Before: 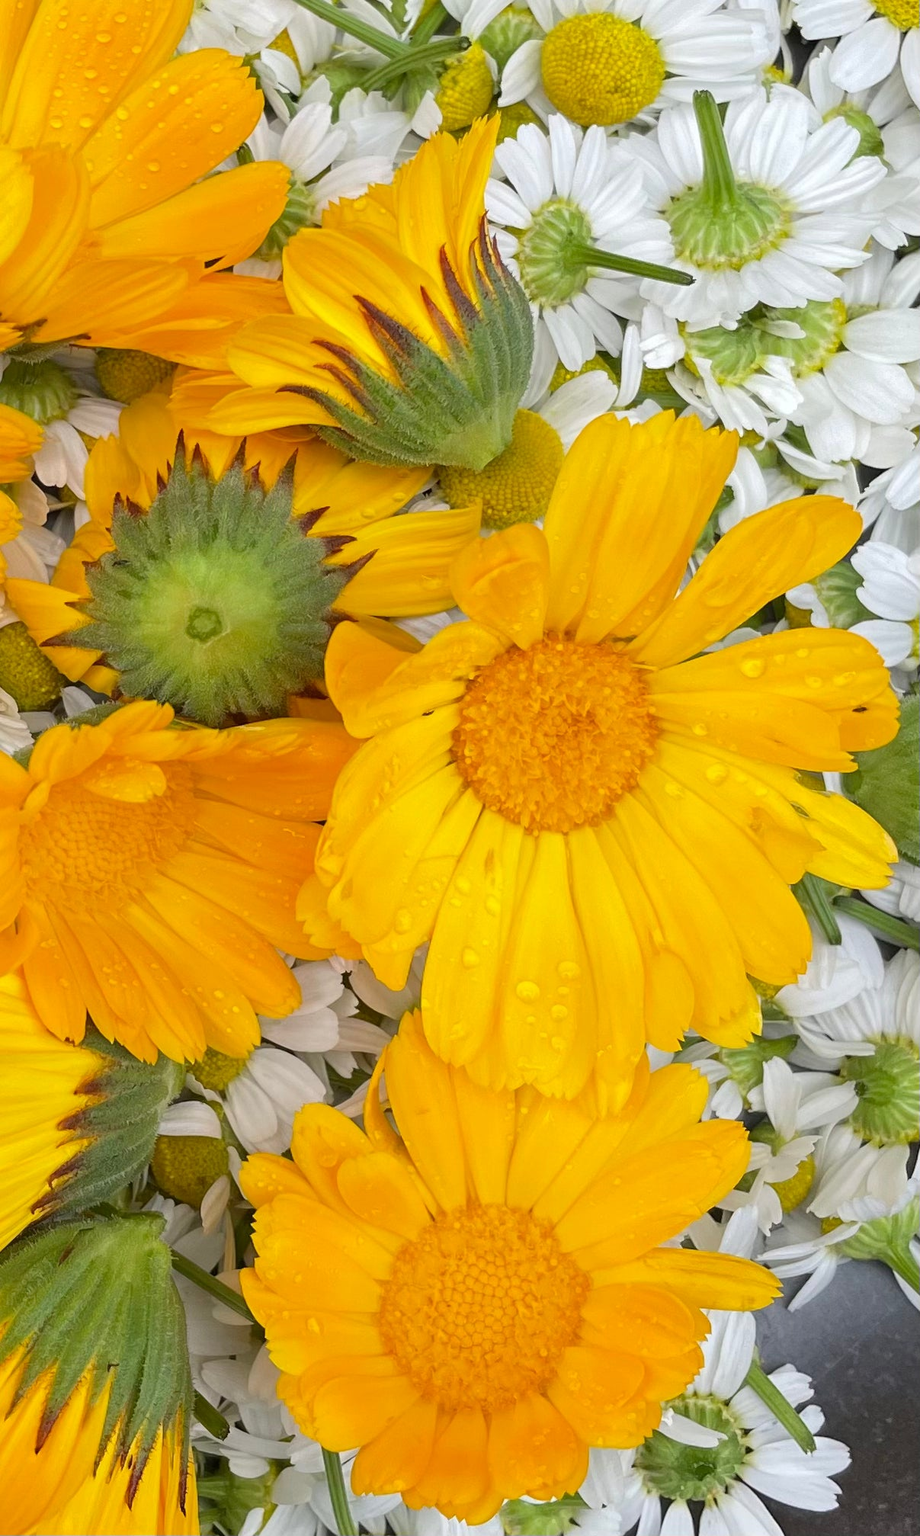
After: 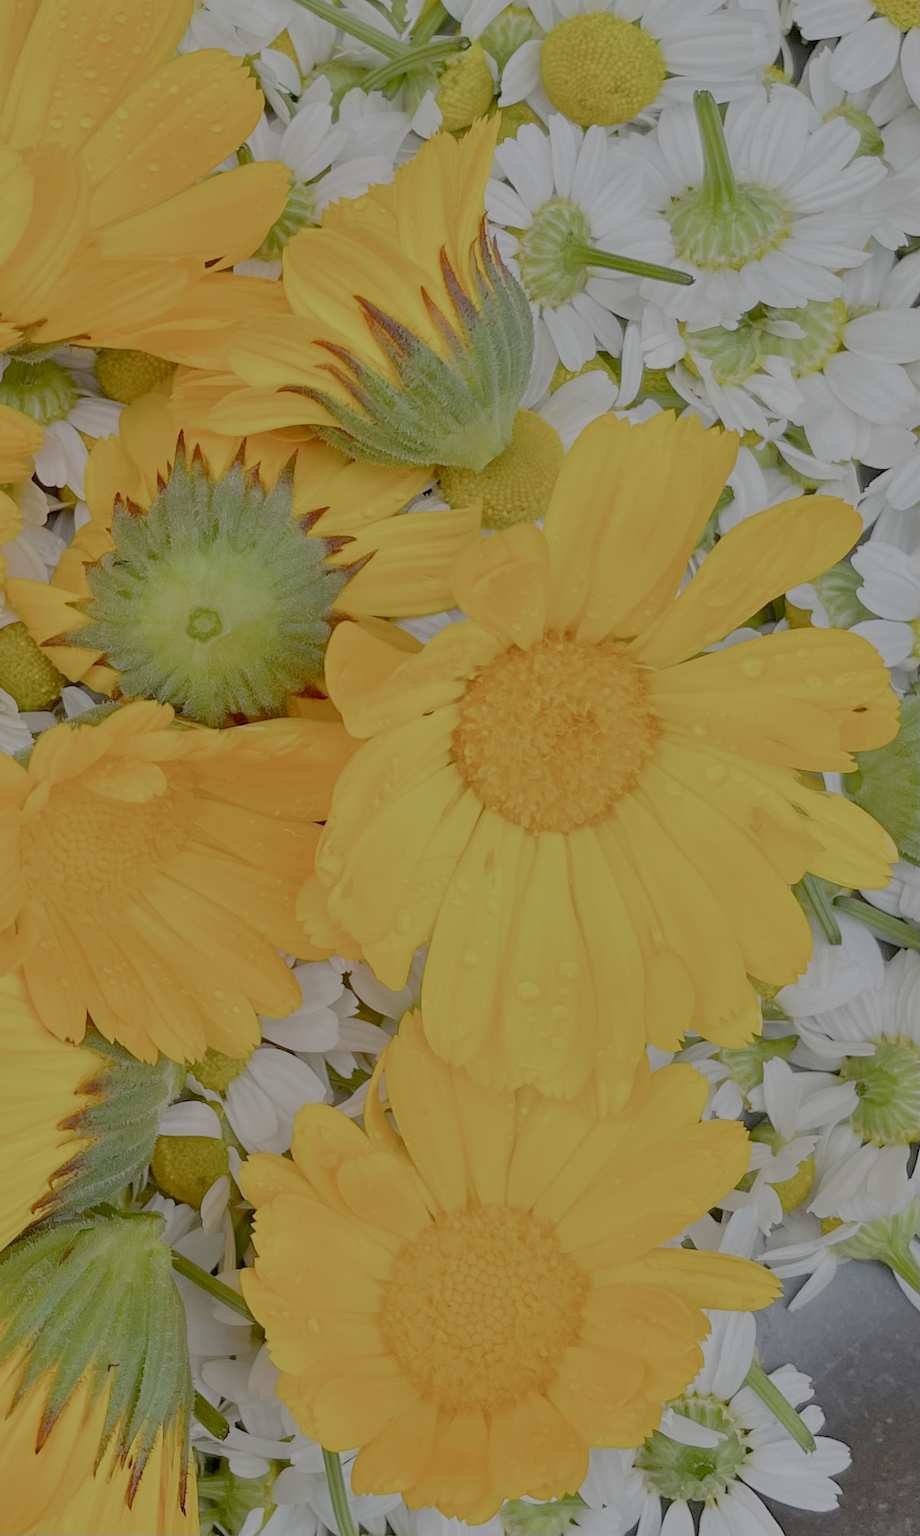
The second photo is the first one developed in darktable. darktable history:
filmic rgb: white relative exposure 8 EV, threshold 3 EV, structure ↔ texture 100%, target black luminance 0%, hardness 2.44, latitude 76.53%, contrast 0.562, shadows ↔ highlights balance 0%, preserve chrominance no, color science v4 (2020), iterations of high-quality reconstruction 10, type of noise poissonian, enable highlight reconstruction true
shadows and highlights: shadows 52.42, soften with gaussian
